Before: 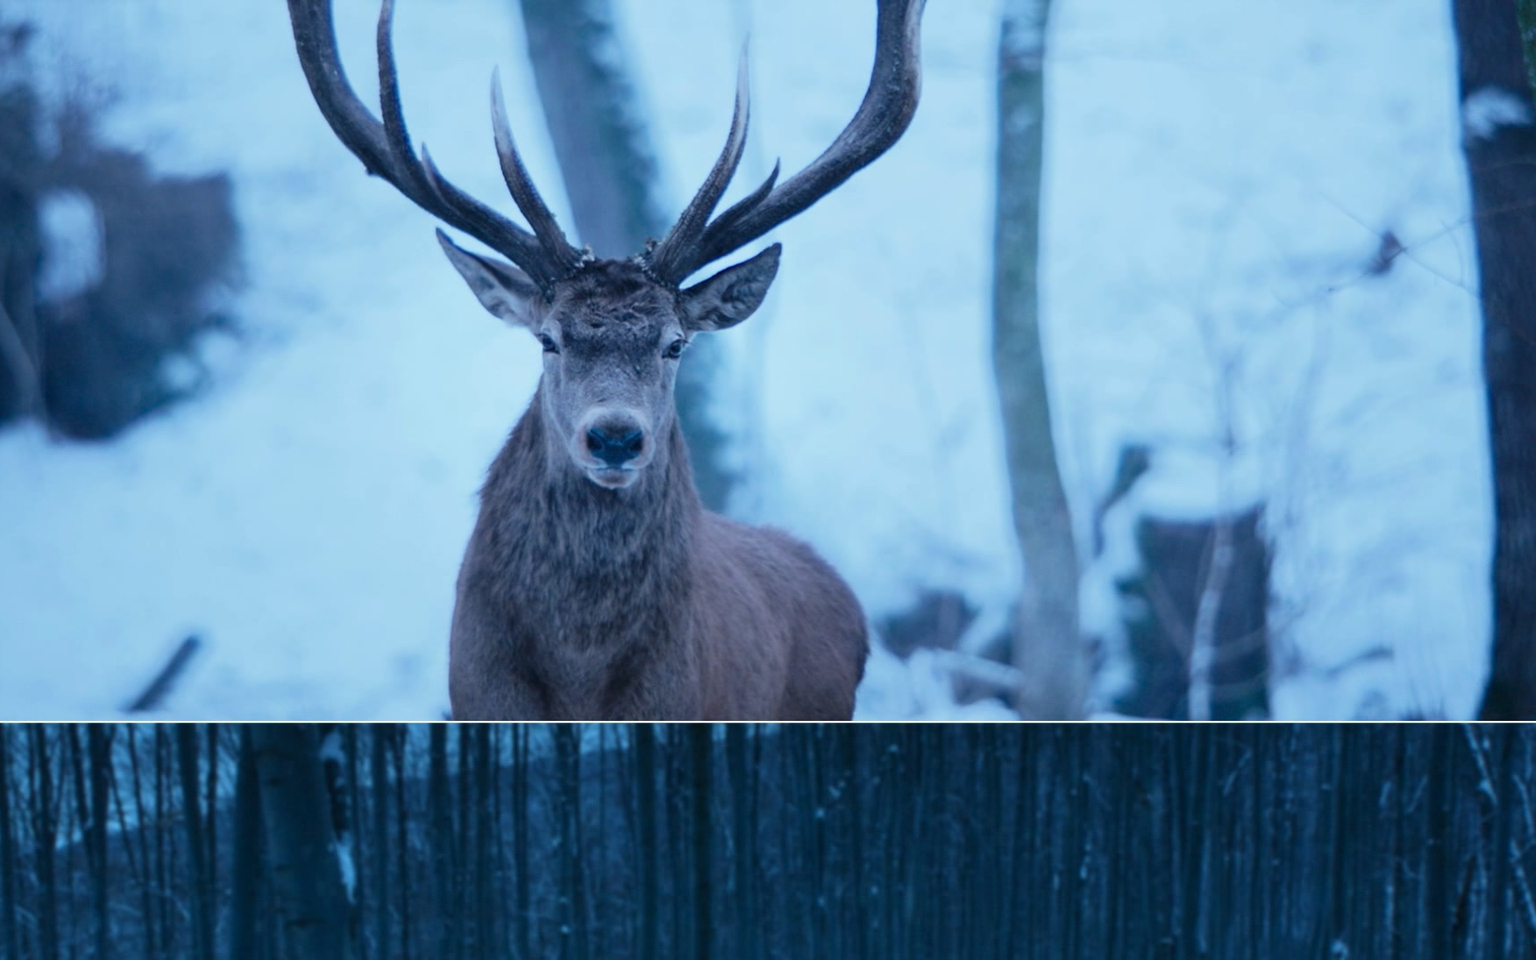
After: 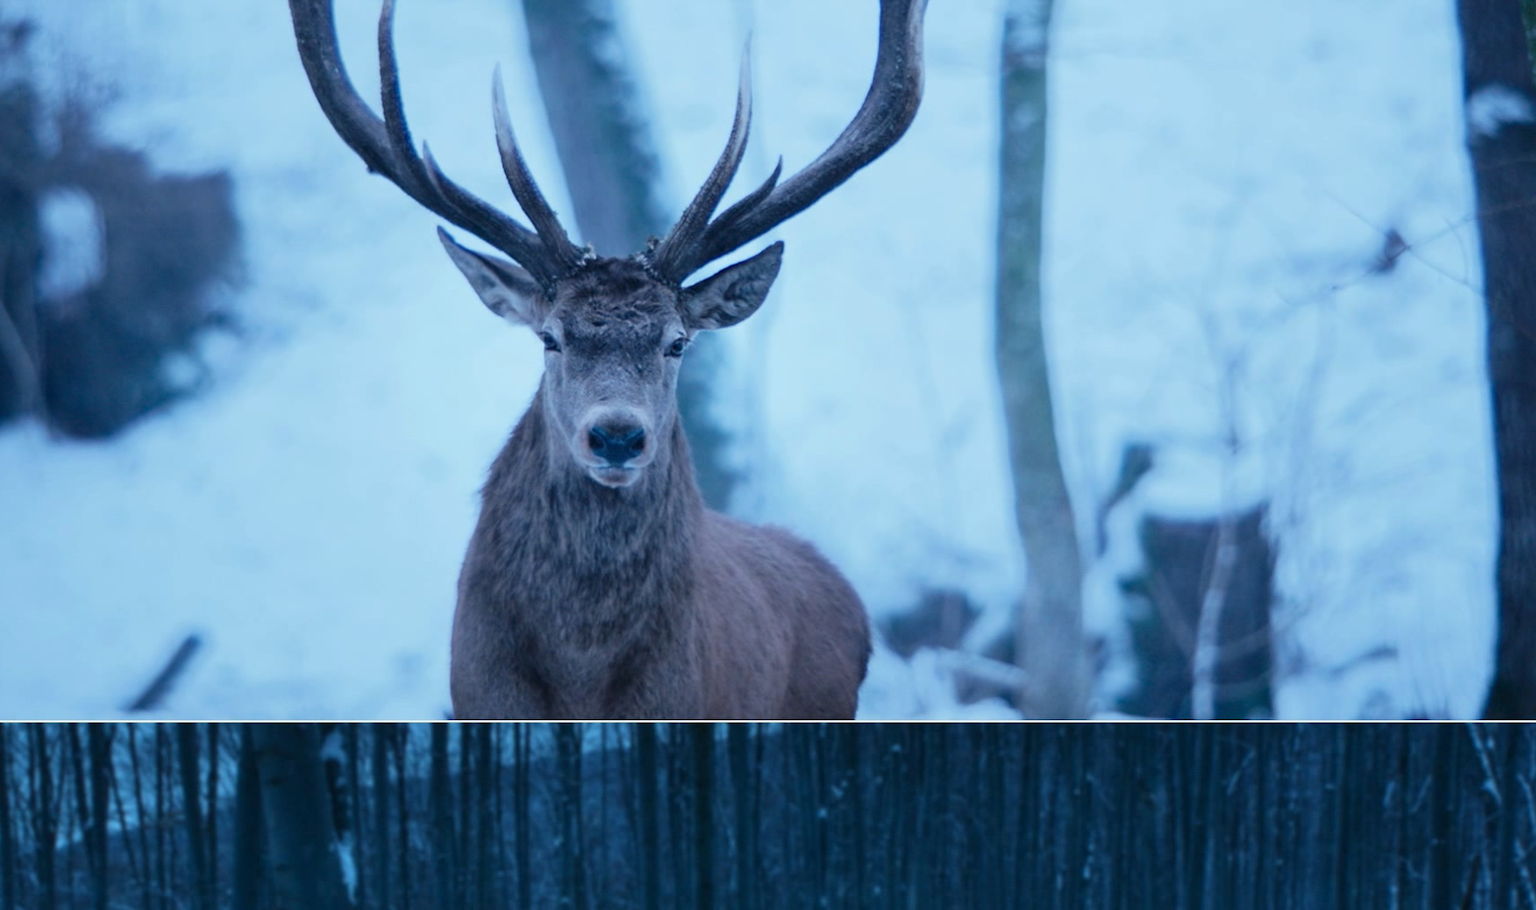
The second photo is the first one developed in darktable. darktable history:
crop: top 0.339%, right 0.265%, bottom 5.069%
